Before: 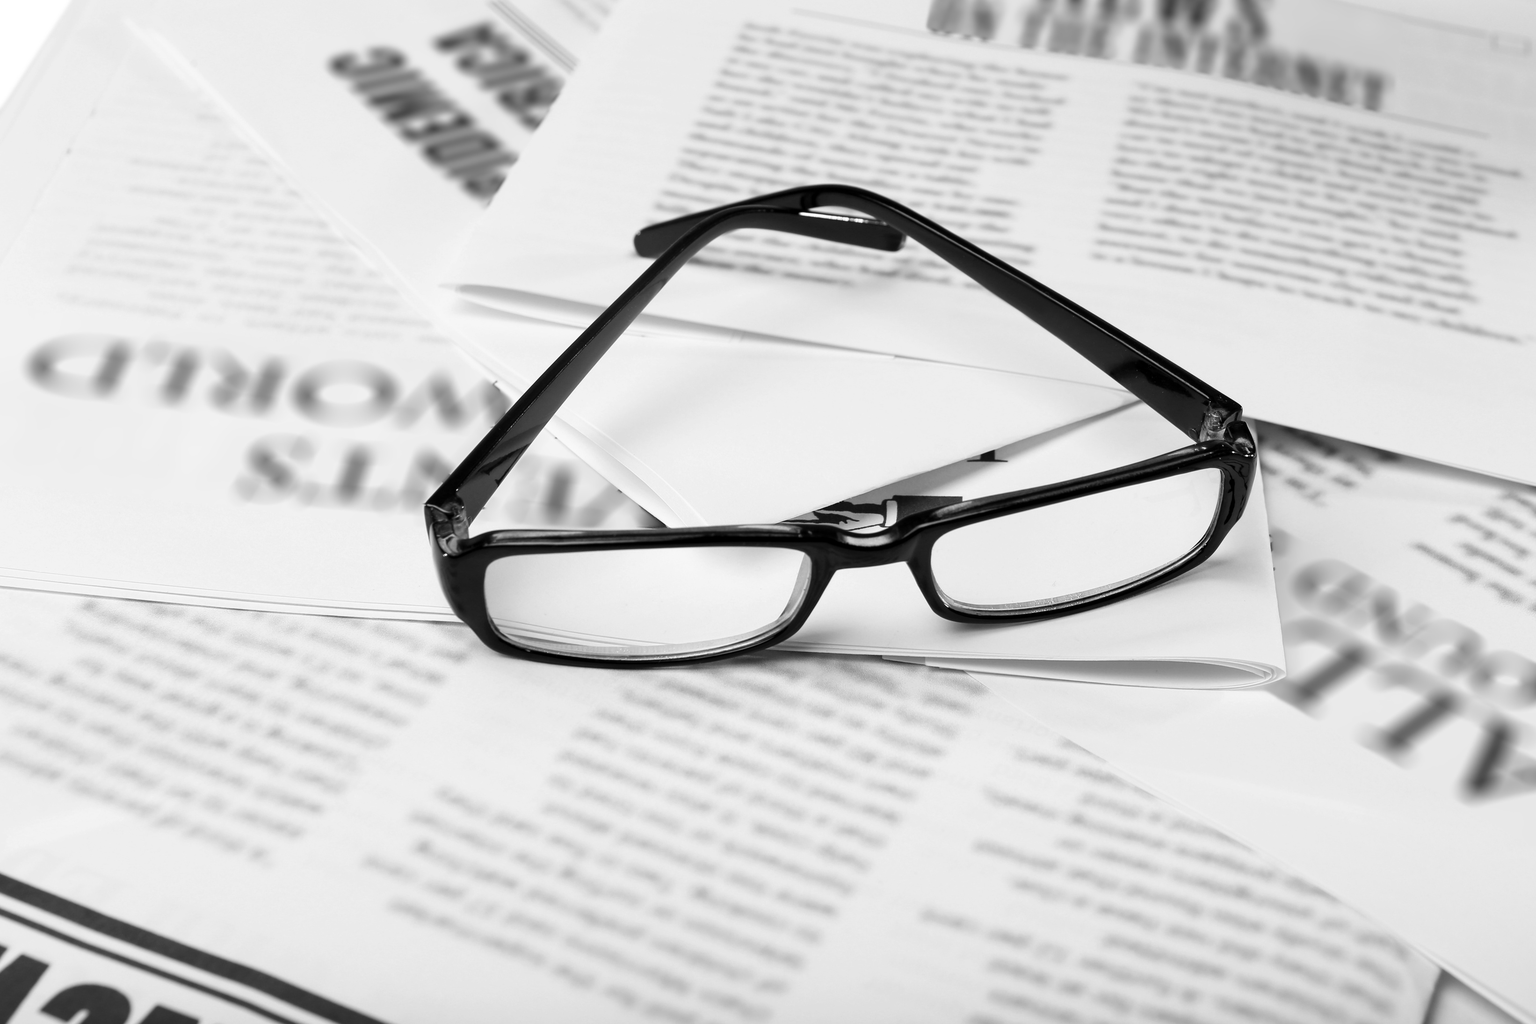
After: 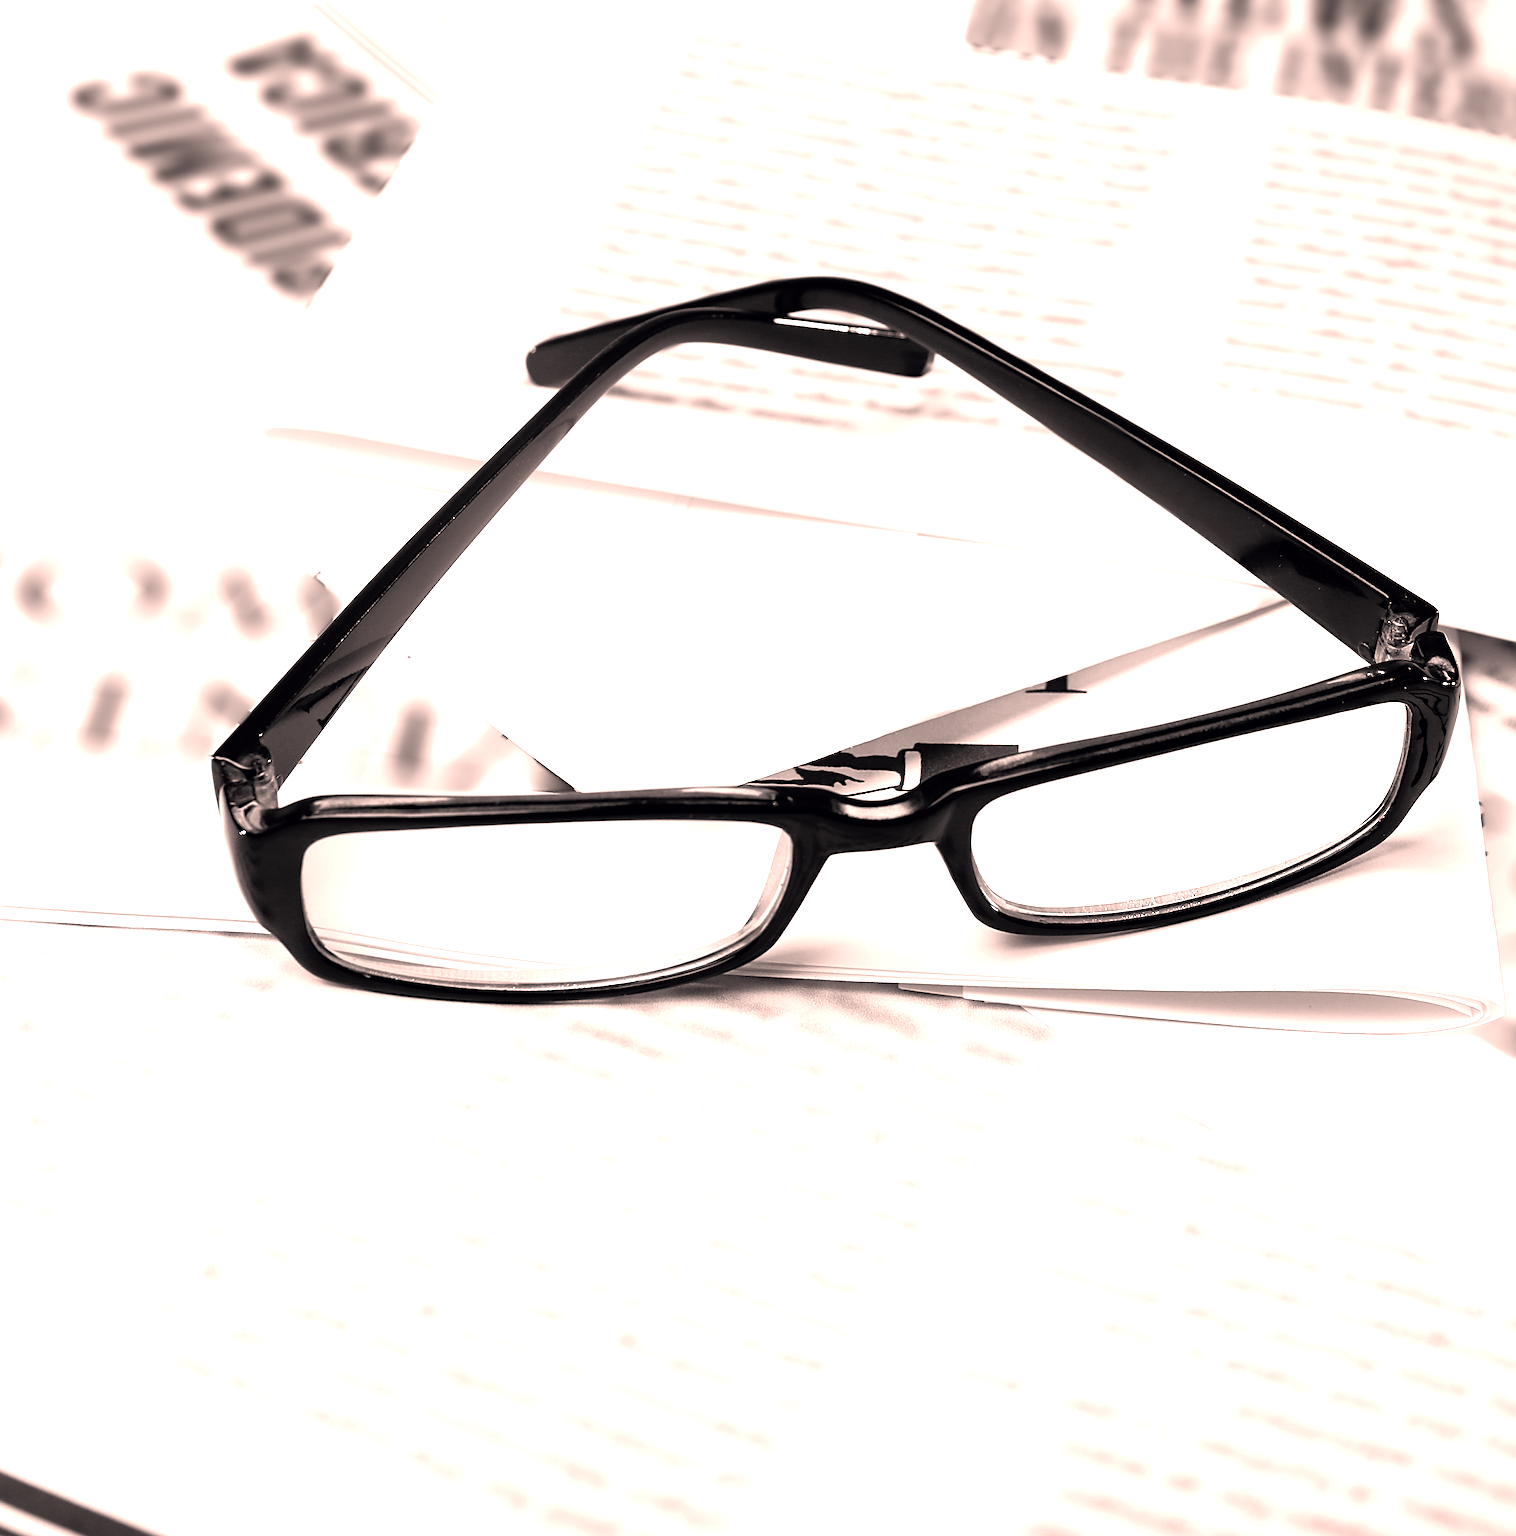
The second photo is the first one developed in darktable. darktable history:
color zones: curves: ch1 [(0, 0.513) (0.143, 0.524) (0.286, 0.511) (0.429, 0.506) (0.571, 0.503) (0.714, 0.503) (0.857, 0.508) (1, 0.513)]
crop and rotate: left 18.457%, right 15.733%
tone equalizer: -8 EV -1.05 EV, -7 EV -1.03 EV, -6 EV -0.874 EV, -5 EV -0.57 EV, -3 EV 0.545 EV, -2 EV 0.845 EV, -1 EV 0.986 EV, +0 EV 1.08 EV, mask exposure compensation -0.488 EV
tone curve: curves: ch0 [(0, 0) (0.15, 0.17) (0.452, 0.437) (0.611, 0.588) (0.751, 0.749) (1, 1)]; ch1 [(0, 0) (0.325, 0.327) (0.413, 0.442) (0.475, 0.467) (0.512, 0.522) (0.541, 0.55) (0.617, 0.612) (0.695, 0.697) (1, 1)]; ch2 [(0, 0) (0.386, 0.397) (0.452, 0.459) (0.505, 0.498) (0.536, 0.546) (0.574, 0.571) (0.633, 0.653) (1, 1)], color space Lab, independent channels, preserve colors none
sharpen: on, module defaults
exposure: exposure -0.153 EV, compensate highlight preservation false
color correction: highlights a* 12.09, highlights b* 12.27
